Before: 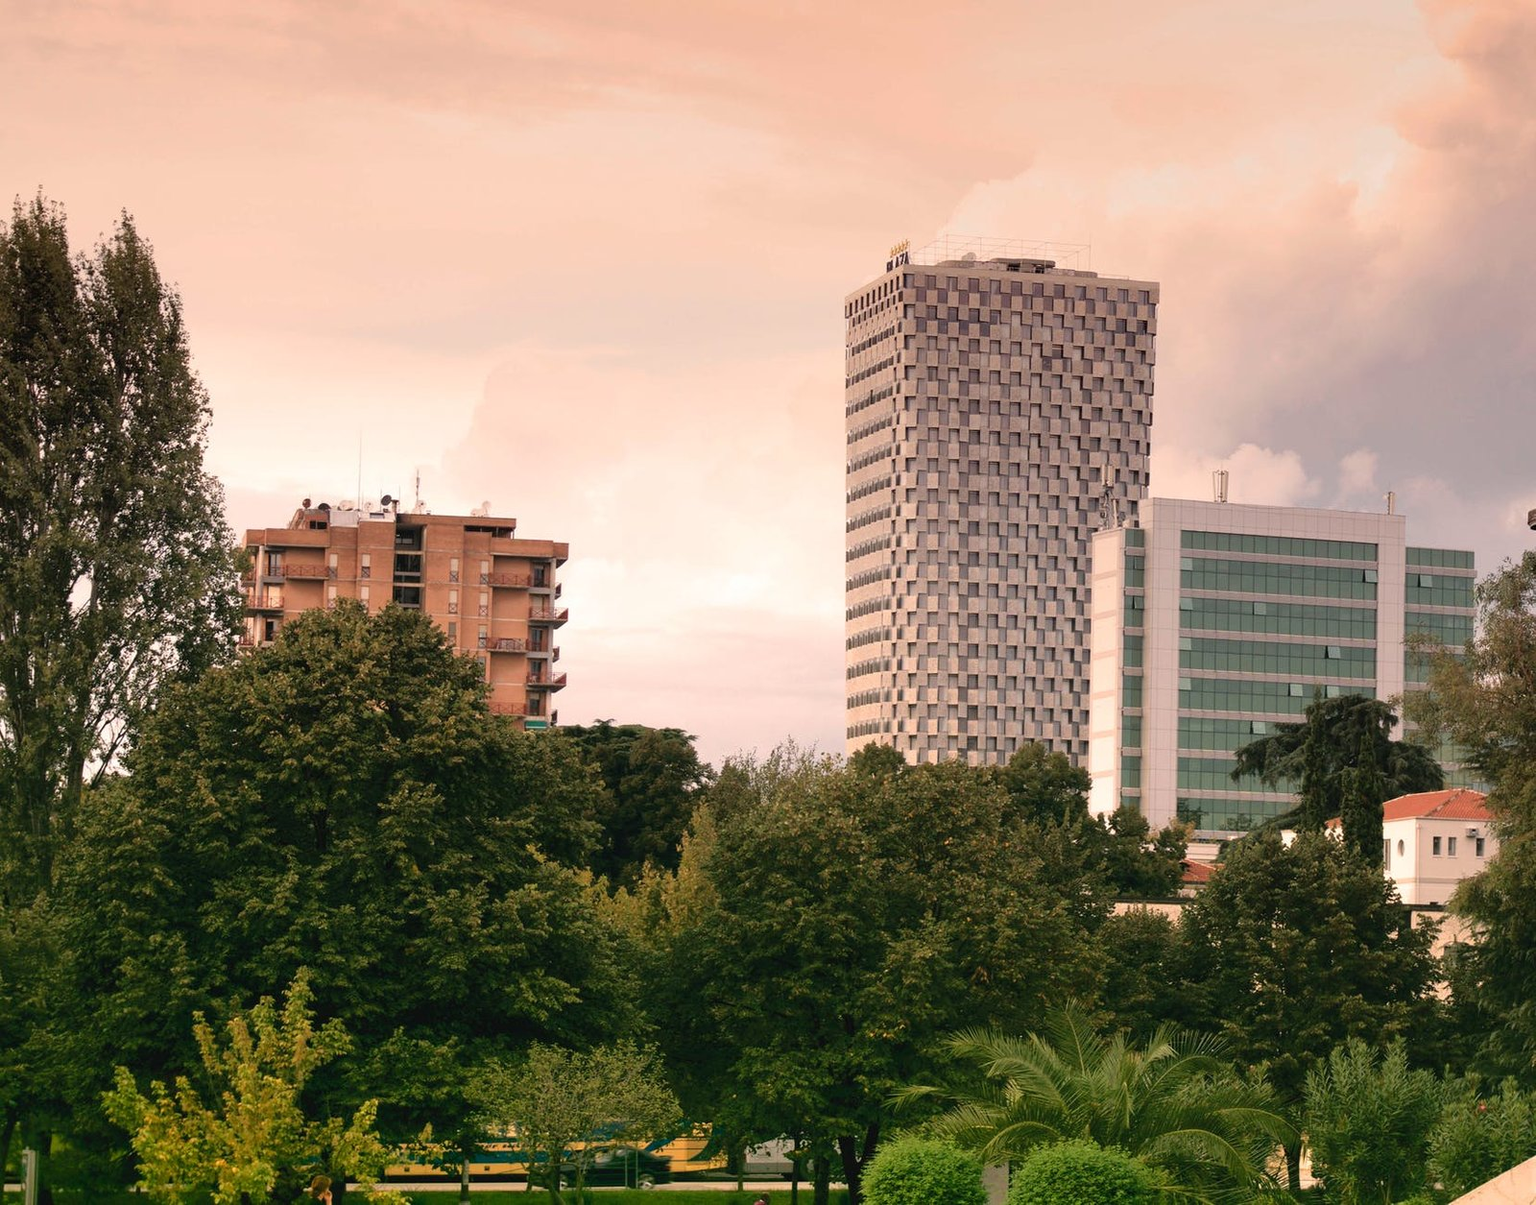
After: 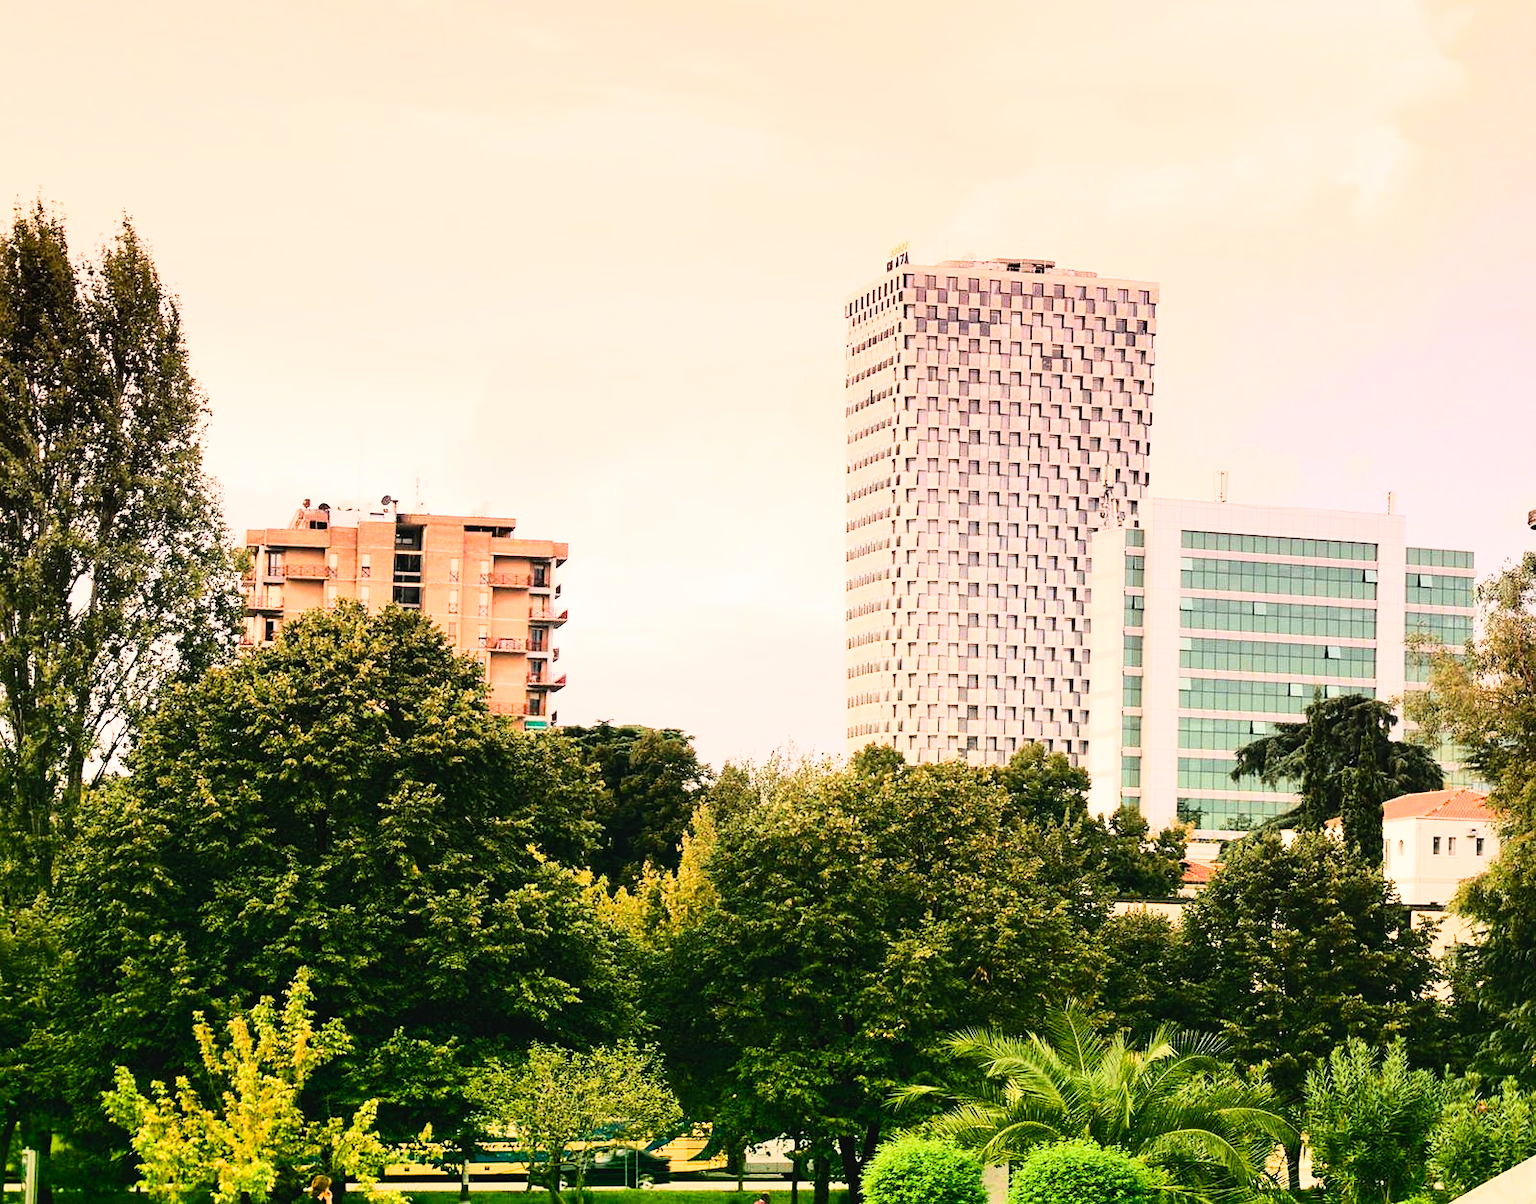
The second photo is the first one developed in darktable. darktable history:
contrast brightness saturation: contrast 0.2, brightness 0.16, saturation 0.22
color balance rgb: shadows lift › chroma 1%, shadows lift › hue 113°, highlights gain › chroma 0.2%, highlights gain › hue 333°, perceptual saturation grading › global saturation 20%, perceptual saturation grading › highlights -50%, perceptual saturation grading › shadows 25%, contrast -20%
sharpen: amount 0.2
white balance: emerald 1
rgb curve: curves: ch0 [(0, 0) (0.21, 0.15) (0.24, 0.21) (0.5, 0.75) (0.75, 0.96) (0.89, 0.99) (1, 1)]; ch1 [(0, 0.02) (0.21, 0.13) (0.25, 0.2) (0.5, 0.67) (0.75, 0.9) (0.89, 0.97) (1, 1)]; ch2 [(0, 0.02) (0.21, 0.13) (0.25, 0.2) (0.5, 0.67) (0.75, 0.9) (0.89, 0.97) (1, 1)], compensate middle gray true
